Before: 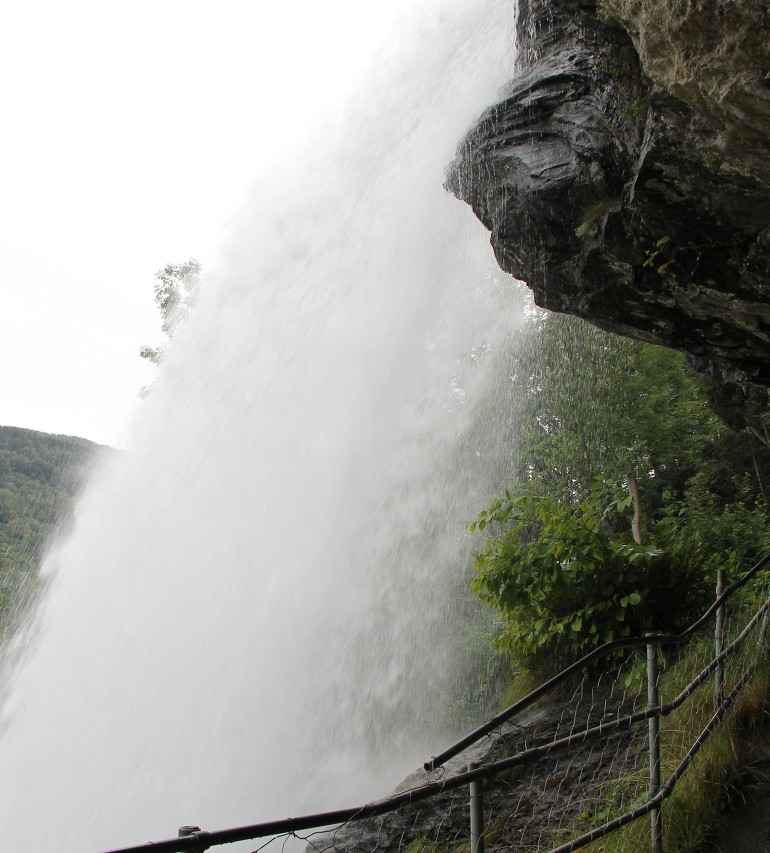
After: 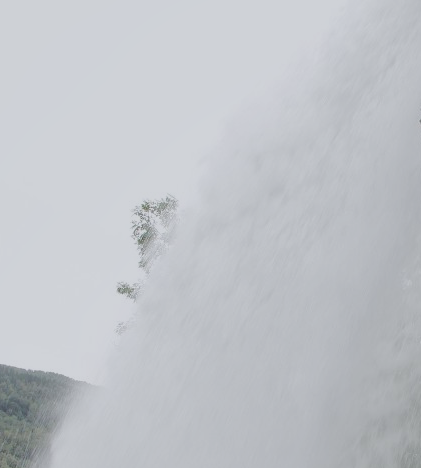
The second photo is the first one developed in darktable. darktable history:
white balance: red 0.98, blue 1.034
crop and rotate: left 3.047%, top 7.509%, right 42.236%, bottom 37.598%
shadows and highlights: on, module defaults
filmic rgb: black relative exposure -5 EV, hardness 2.88, contrast 1.3, highlights saturation mix -30%
